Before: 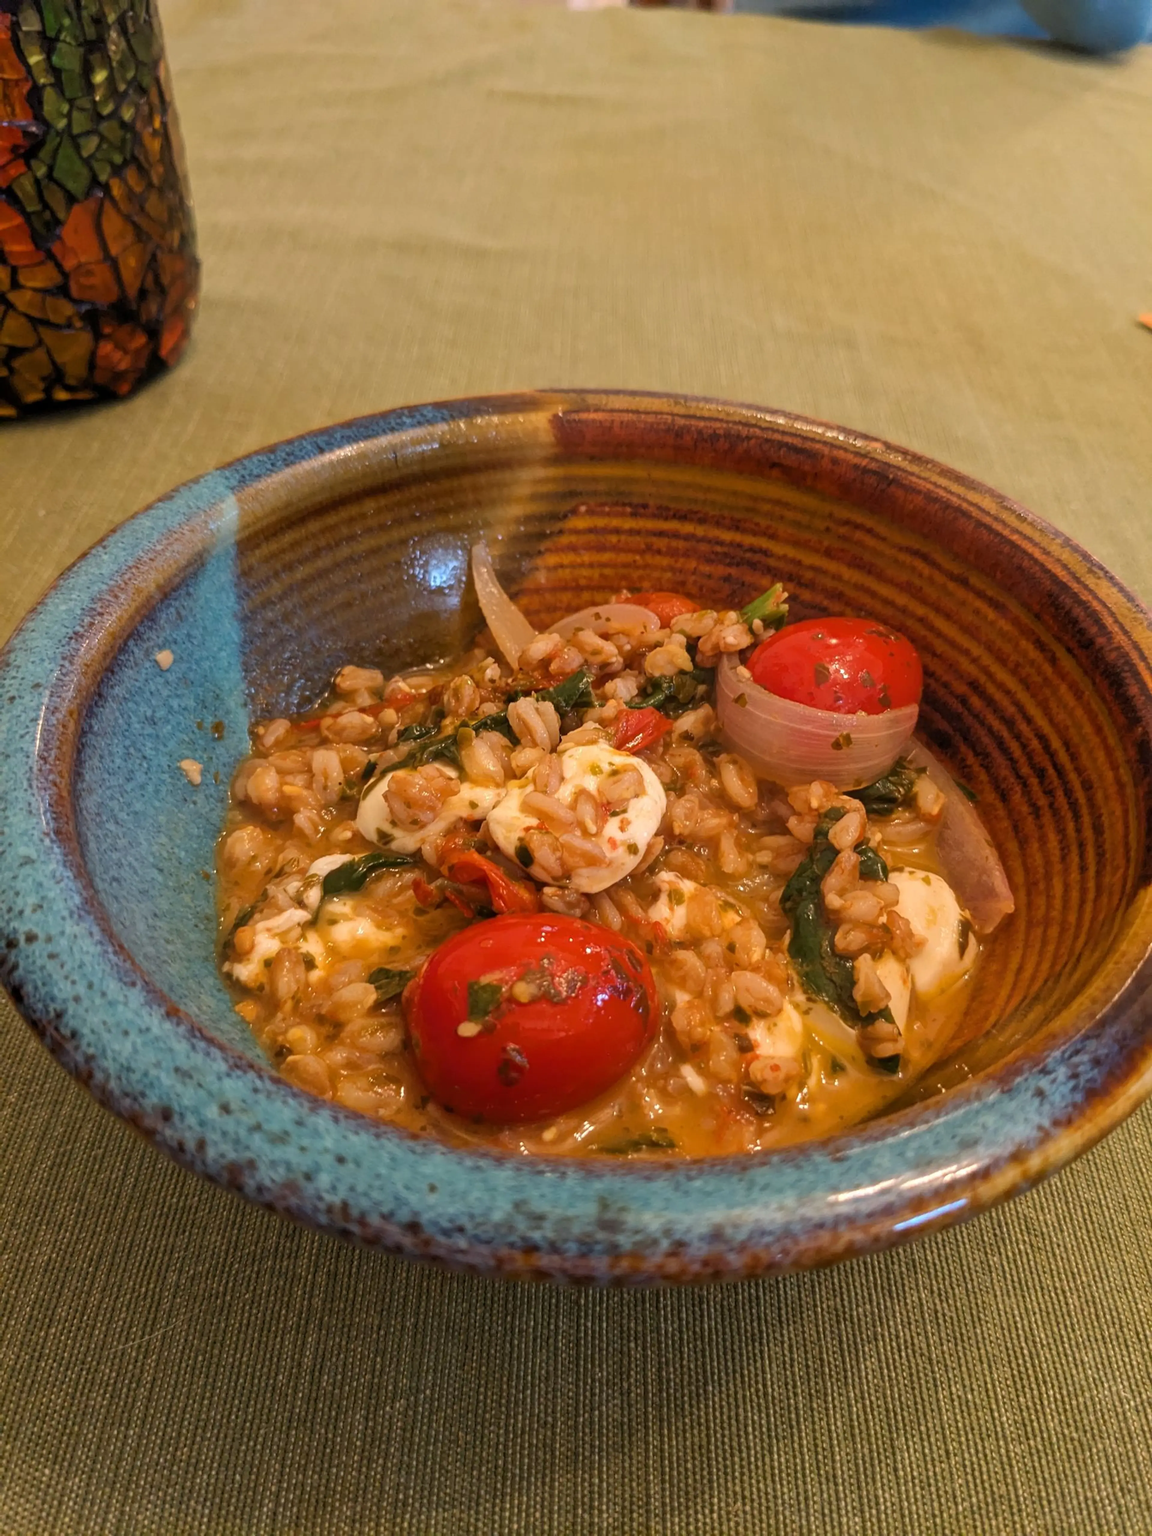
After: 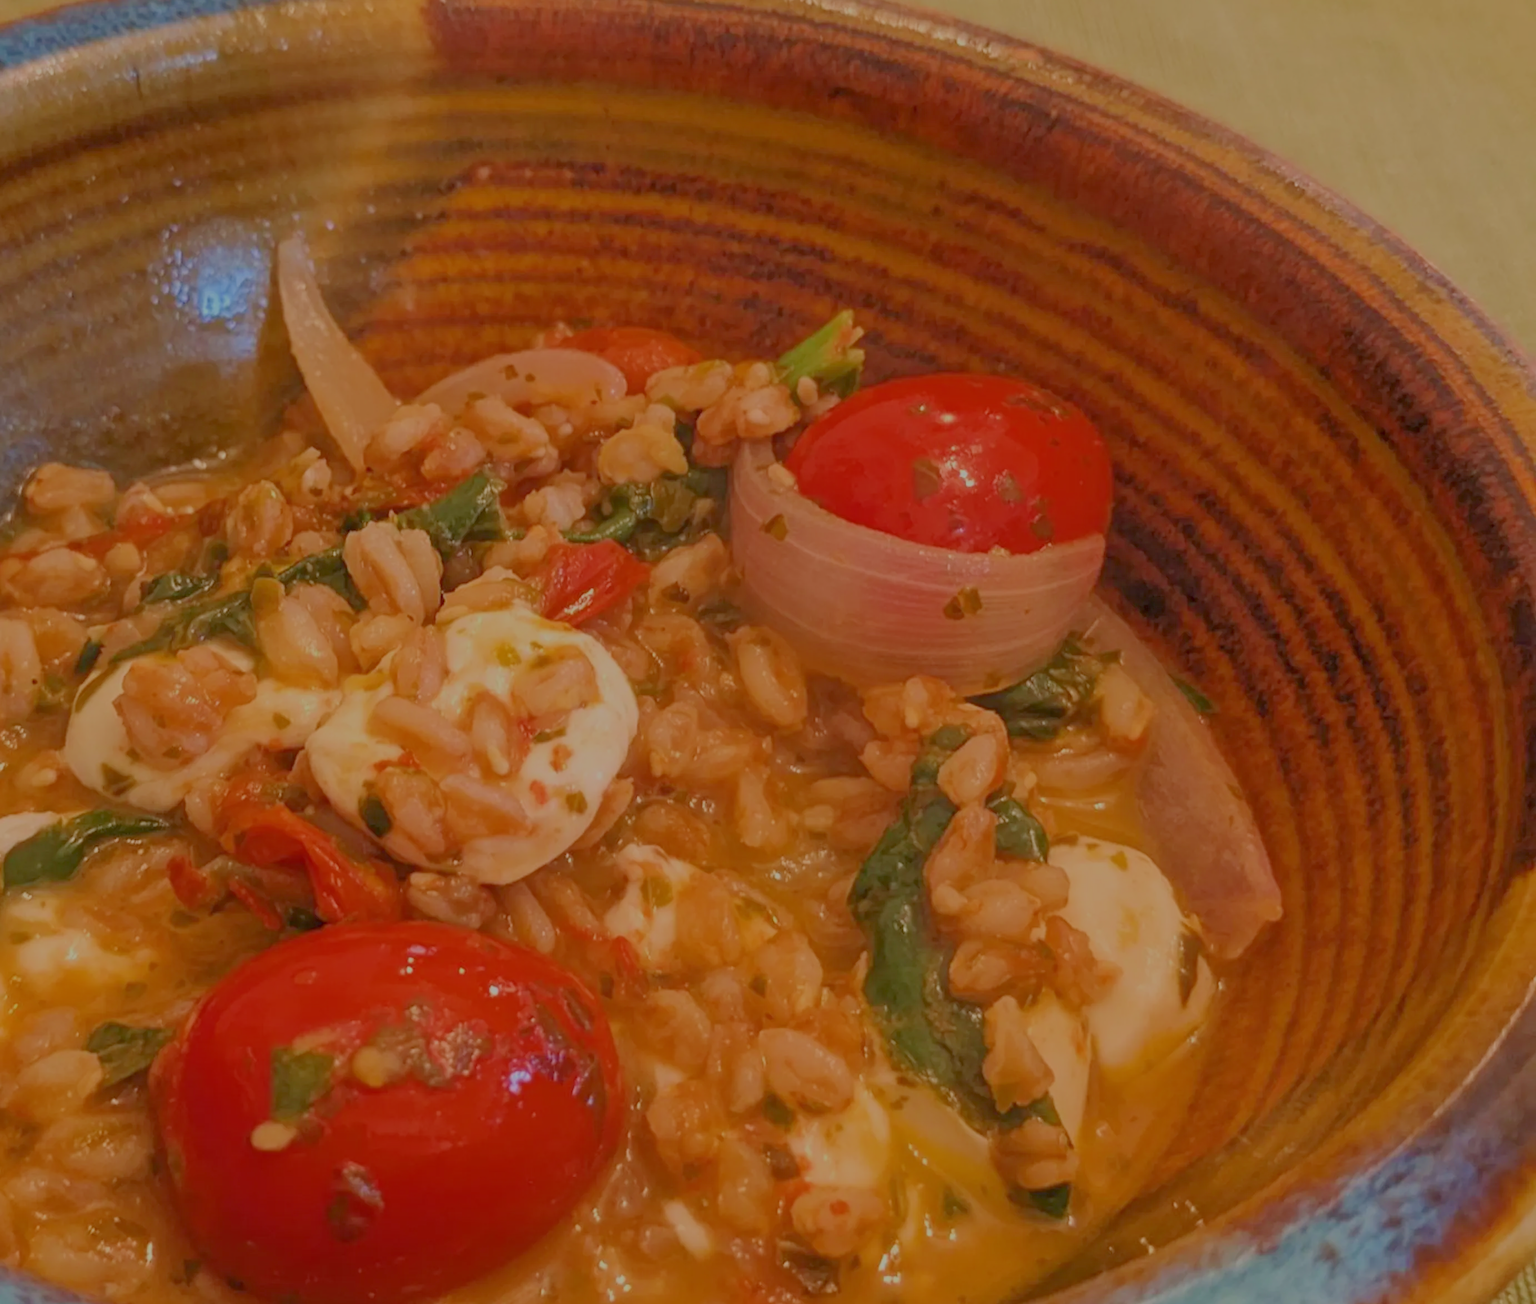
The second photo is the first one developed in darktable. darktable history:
crop and rotate: left 27.938%, top 27.046%, bottom 27.046%
white balance: red 1, blue 1
filmic rgb: black relative exposure -16 EV, white relative exposure 8 EV, threshold 3 EV, hardness 4.17, latitude 50%, contrast 0.5, color science v5 (2021), contrast in shadows safe, contrast in highlights safe, enable highlight reconstruction true
